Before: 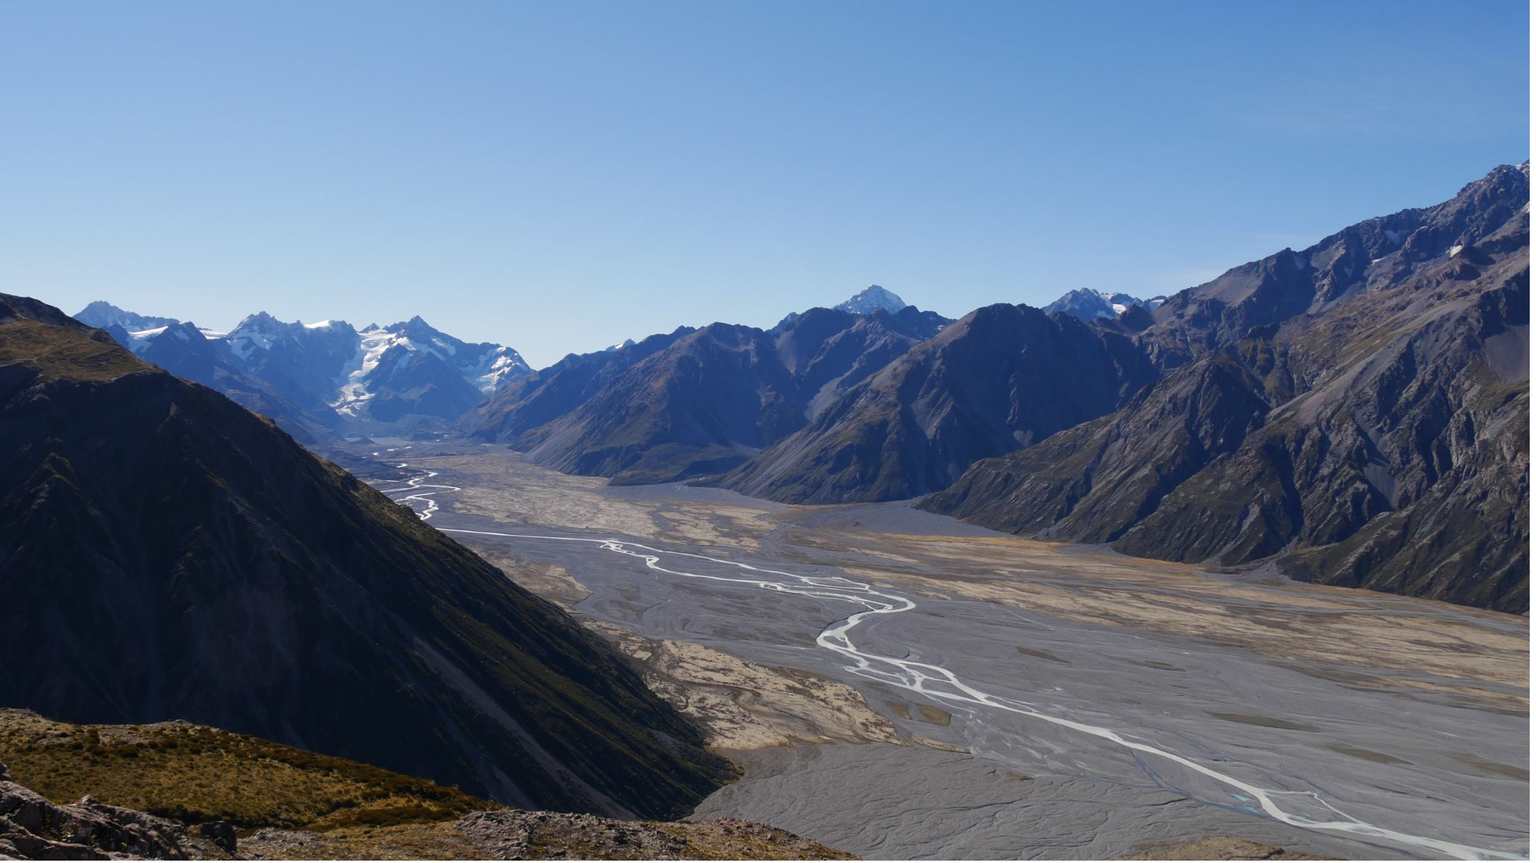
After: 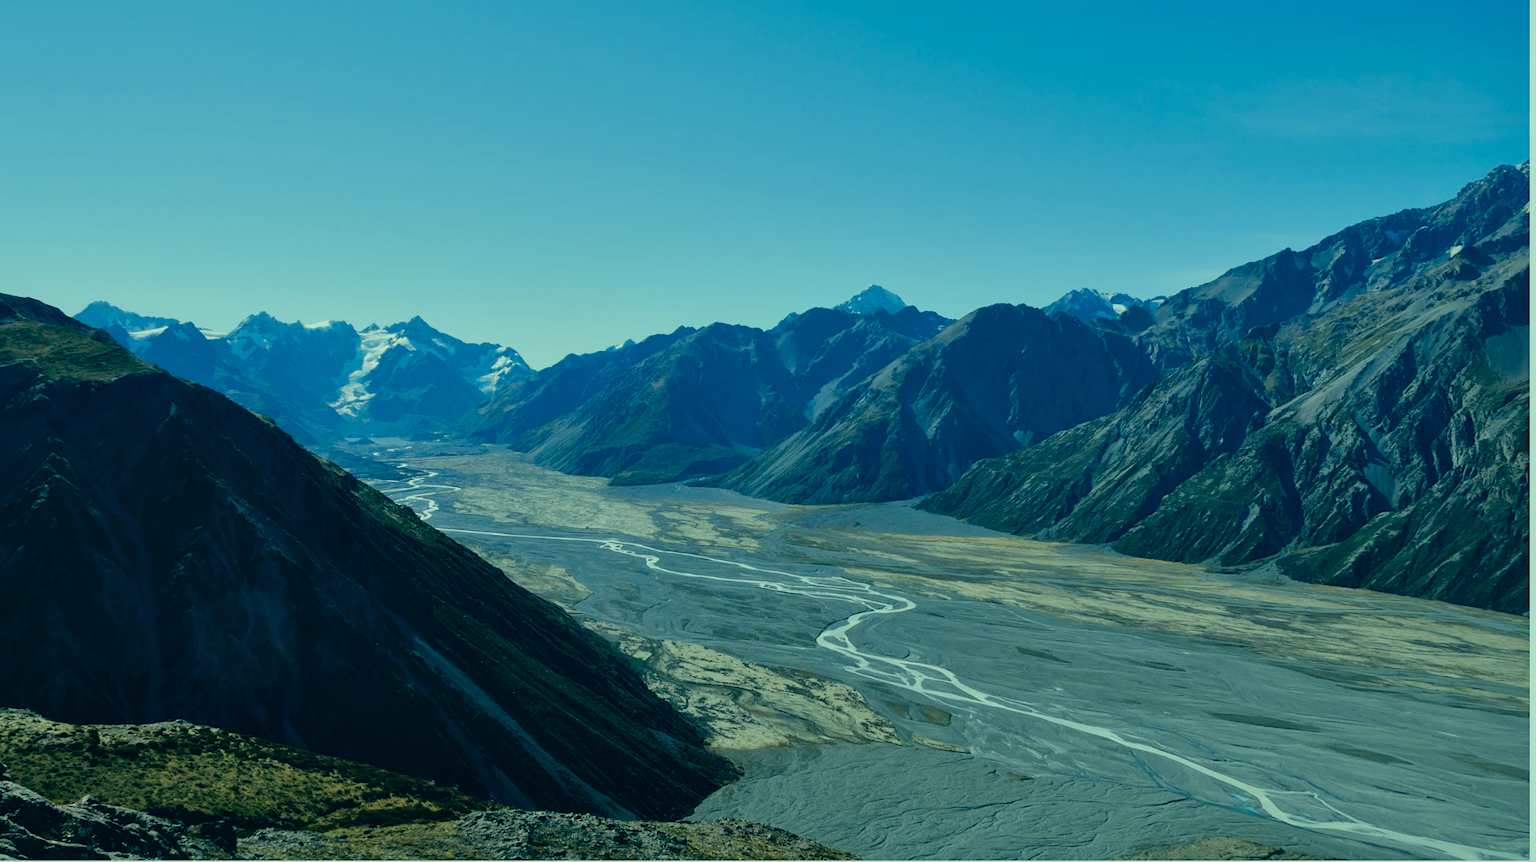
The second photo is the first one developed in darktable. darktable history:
filmic rgb: black relative exposure -7.48 EV, white relative exposure 4.83 EV, hardness 3.4, color science v6 (2022)
contrast brightness saturation: saturation -0.05
tone equalizer: -7 EV 0.18 EV, -6 EV 0.12 EV, -5 EV 0.08 EV, -4 EV 0.04 EV, -2 EV -0.02 EV, -1 EV -0.04 EV, +0 EV -0.06 EV, luminance estimator HSV value / RGB max
local contrast: mode bilateral grid, contrast 20, coarseness 50, detail 132%, midtone range 0.2
color correction: highlights a* -20.08, highlights b* 9.8, shadows a* -20.4, shadows b* -10.76
shadows and highlights: shadows 37.27, highlights -28.18, soften with gaussian
